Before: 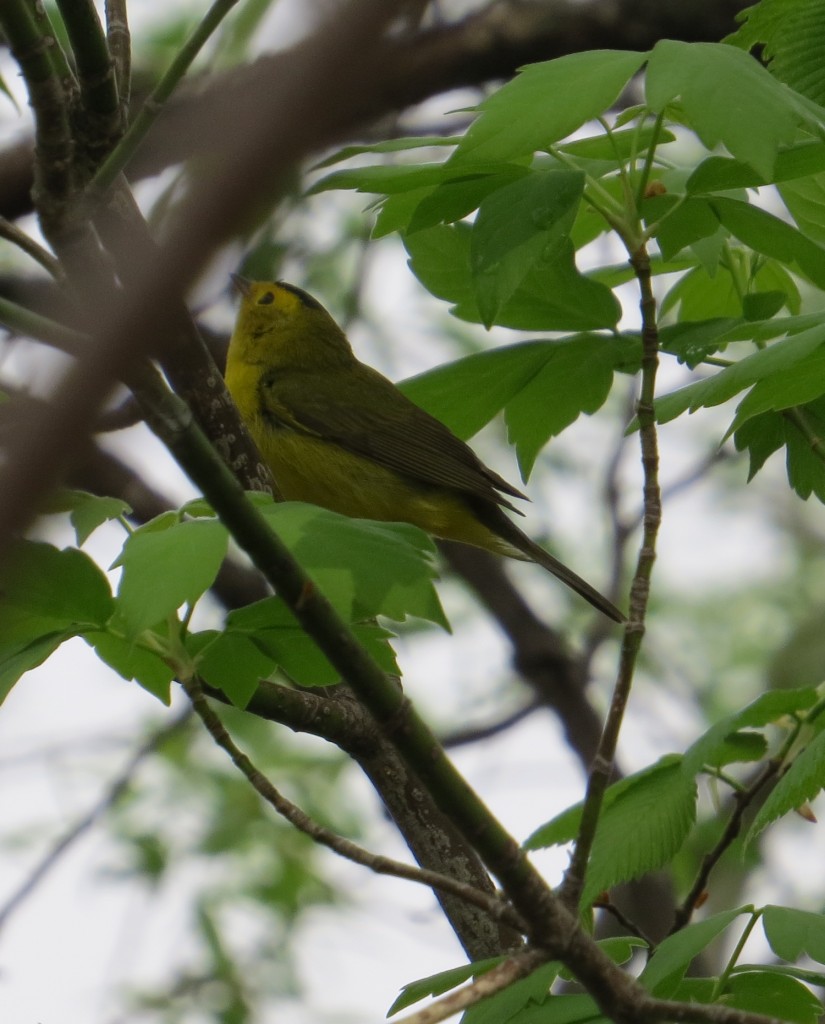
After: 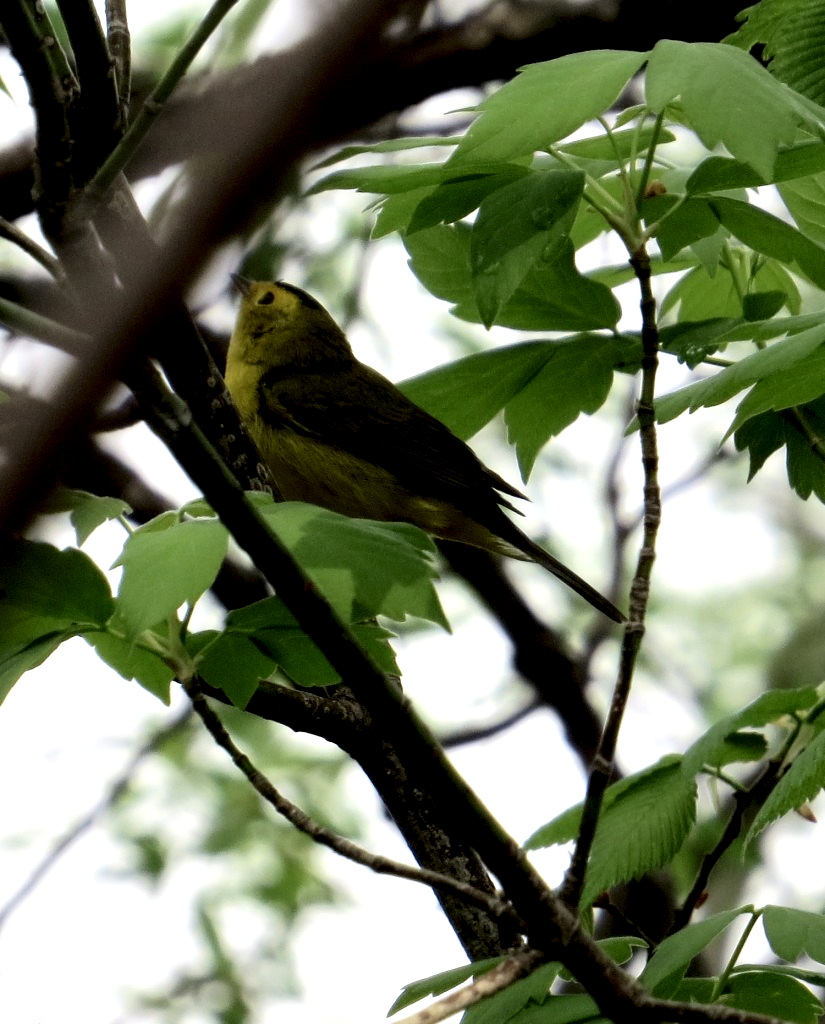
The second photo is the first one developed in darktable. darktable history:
tone curve: curves: ch0 [(0, 0) (0.003, 0.006) (0.011, 0.007) (0.025, 0.009) (0.044, 0.012) (0.069, 0.021) (0.1, 0.036) (0.136, 0.056) (0.177, 0.105) (0.224, 0.165) (0.277, 0.251) (0.335, 0.344) (0.399, 0.439) (0.468, 0.532) (0.543, 0.628) (0.623, 0.718) (0.709, 0.797) (0.801, 0.874) (0.898, 0.943) (1, 1)], color space Lab, independent channels, preserve colors none
local contrast: highlights 170%, shadows 152%, detail 139%, midtone range 0.253
